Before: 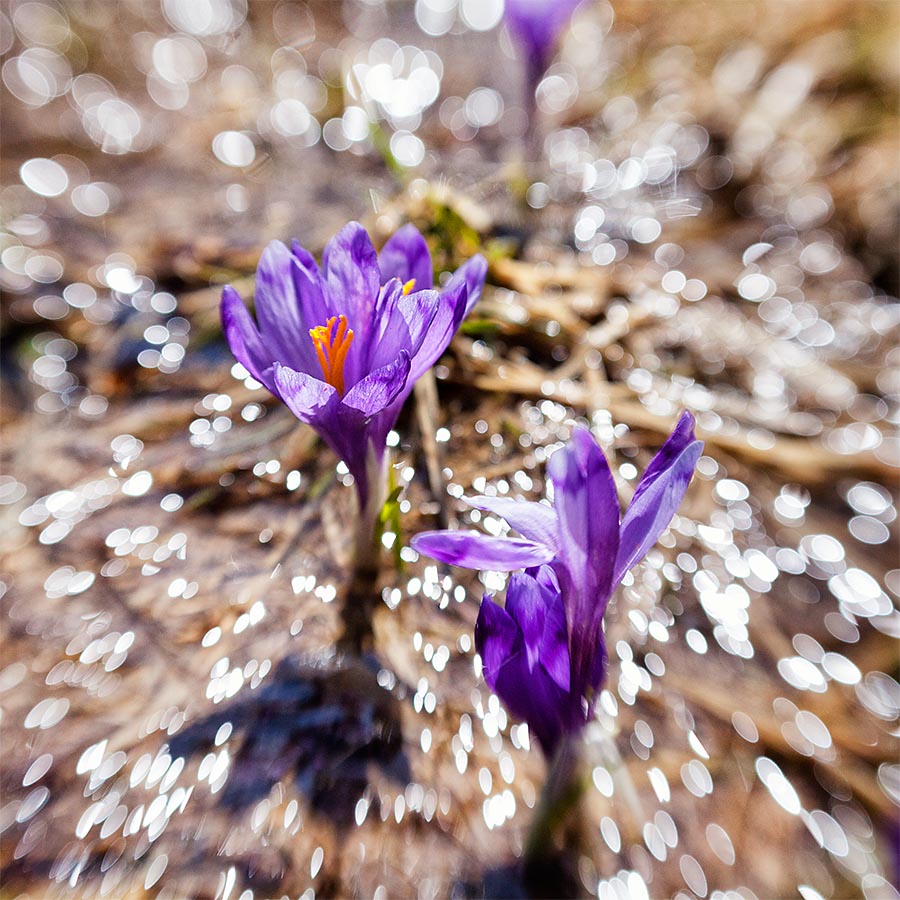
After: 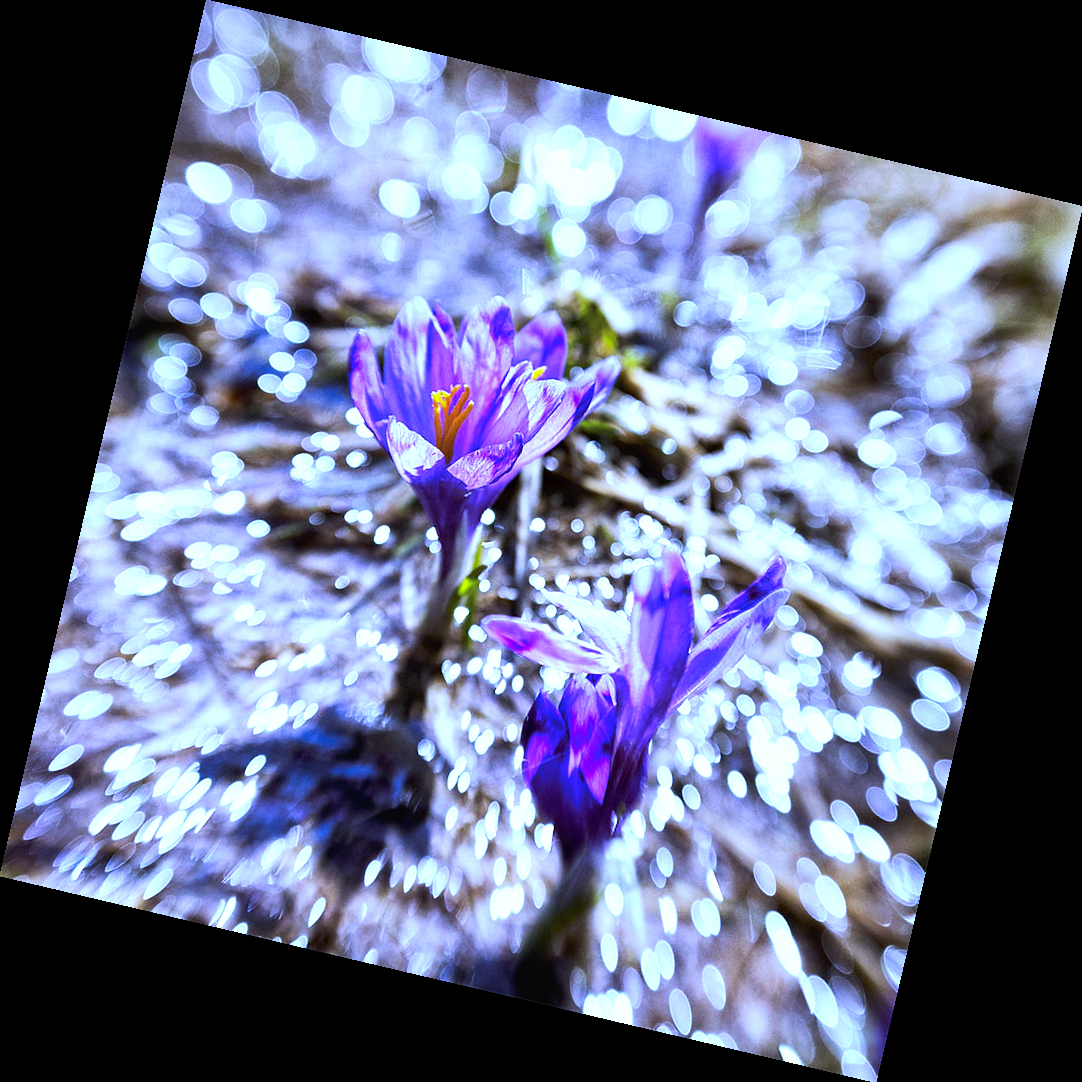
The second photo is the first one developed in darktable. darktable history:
white balance: red 0.766, blue 1.537
rotate and perspective: rotation 13.27°, automatic cropping off
tone curve: curves: ch0 [(0, 0) (0.003, 0.013) (0.011, 0.02) (0.025, 0.037) (0.044, 0.068) (0.069, 0.108) (0.1, 0.138) (0.136, 0.168) (0.177, 0.203) (0.224, 0.241) (0.277, 0.281) (0.335, 0.328) (0.399, 0.382) (0.468, 0.448) (0.543, 0.519) (0.623, 0.603) (0.709, 0.705) (0.801, 0.808) (0.898, 0.903) (1, 1)], preserve colors none
tone equalizer: -8 EV -0.75 EV, -7 EV -0.7 EV, -6 EV -0.6 EV, -5 EV -0.4 EV, -3 EV 0.4 EV, -2 EV 0.6 EV, -1 EV 0.7 EV, +0 EV 0.75 EV, edges refinement/feathering 500, mask exposure compensation -1.57 EV, preserve details no
